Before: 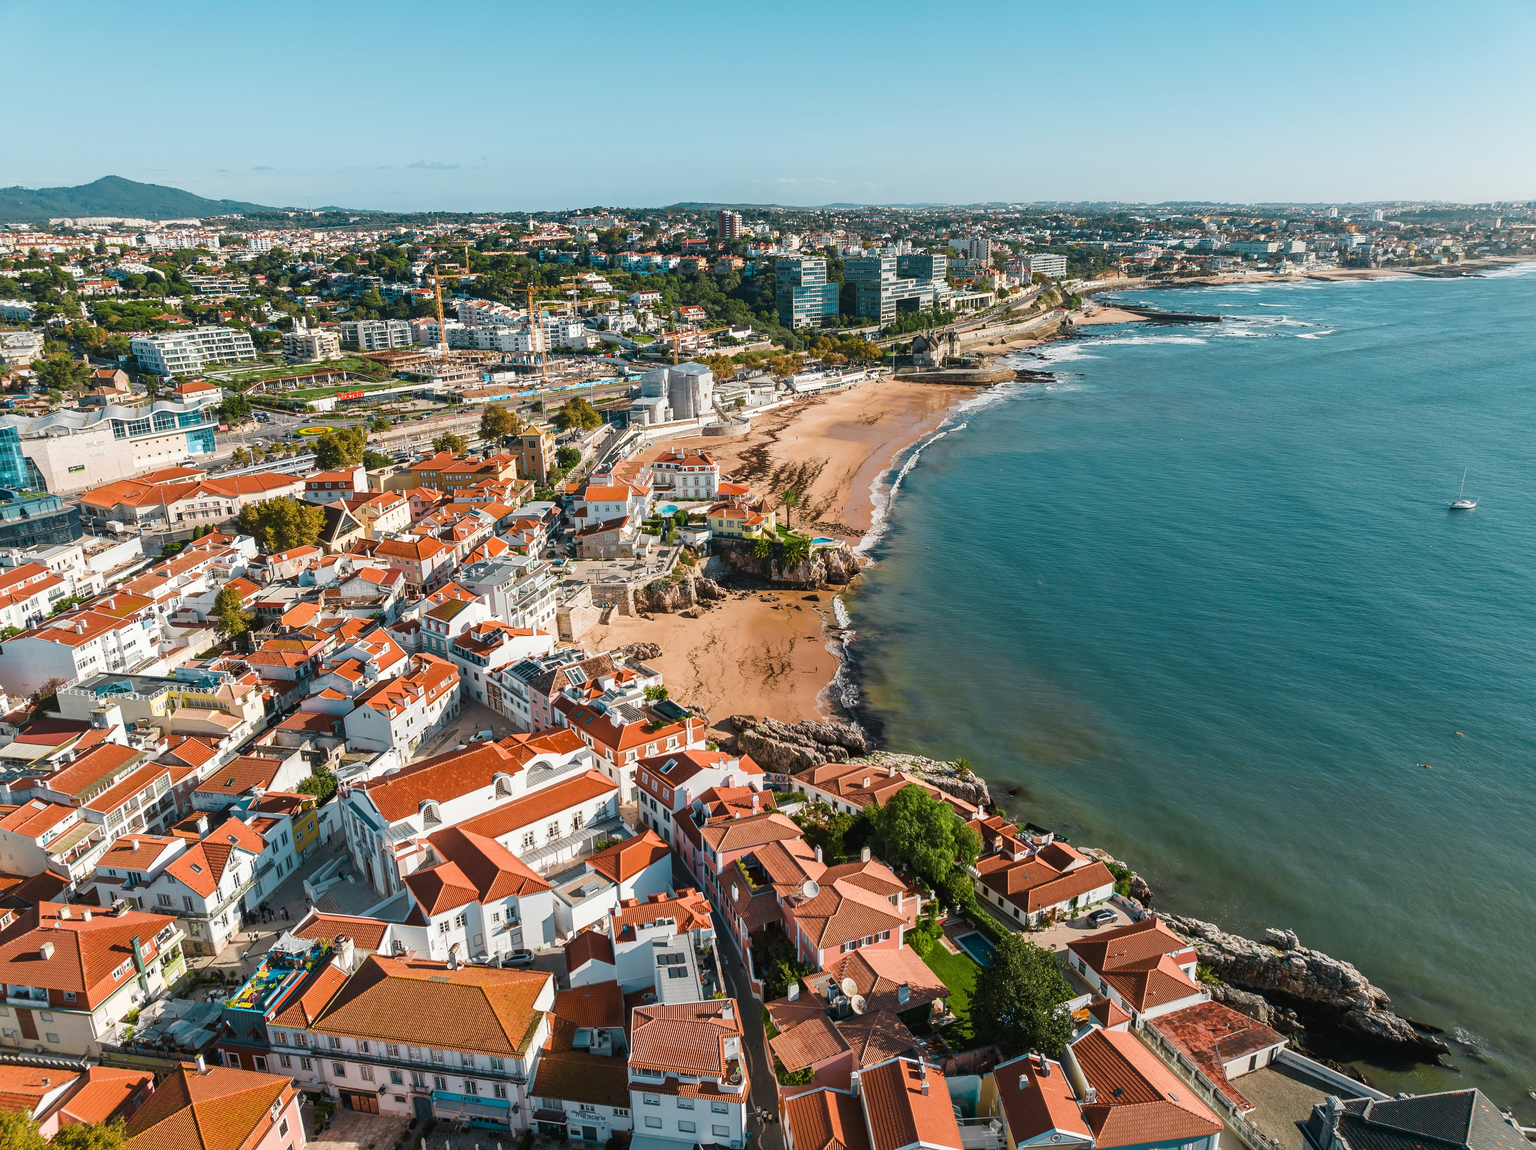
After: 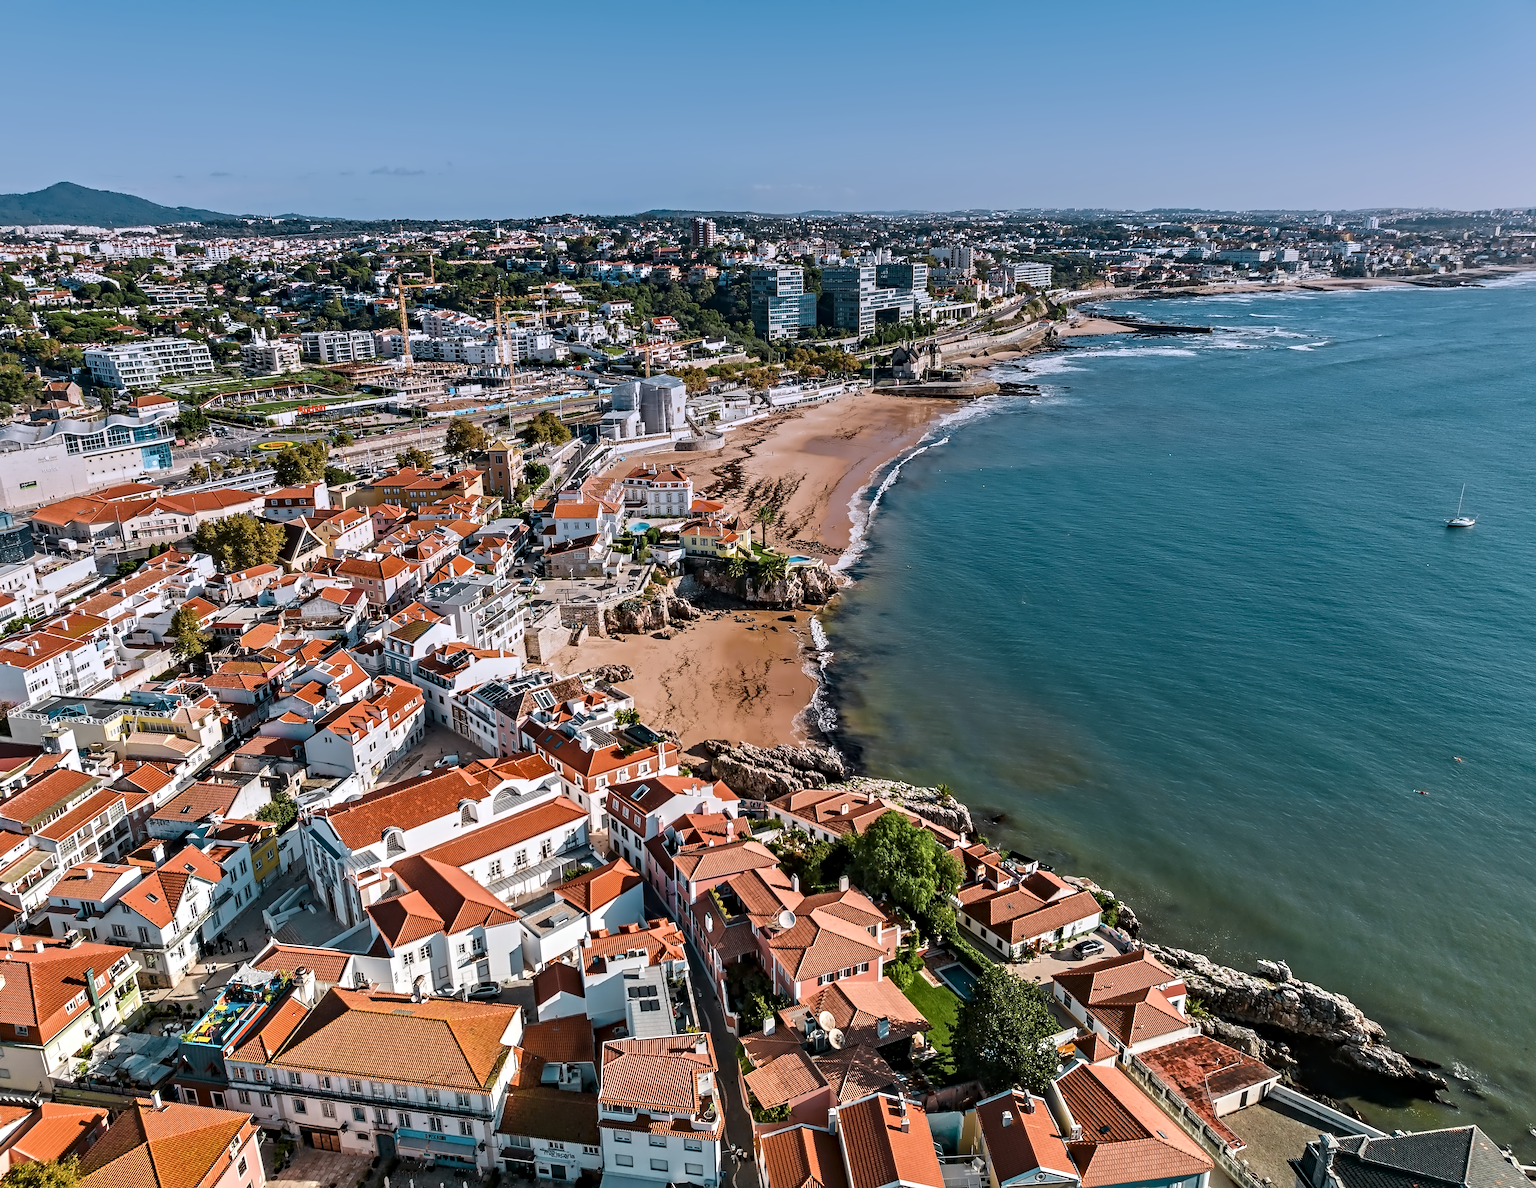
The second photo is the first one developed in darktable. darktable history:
contrast equalizer: octaves 7, y [[0.5, 0.542, 0.583, 0.625, 0.667, 0.708], [0.5 ×6], [0.5 ×6], [0, 0.033, 0.067, 0.1, 0.133, 0.167], [0, 0.05, 0.1, 0.15, 0.2, 0.25]]
crop and rotate: left 3.238%
graduated density: hue 238.83°, saturation 50%
